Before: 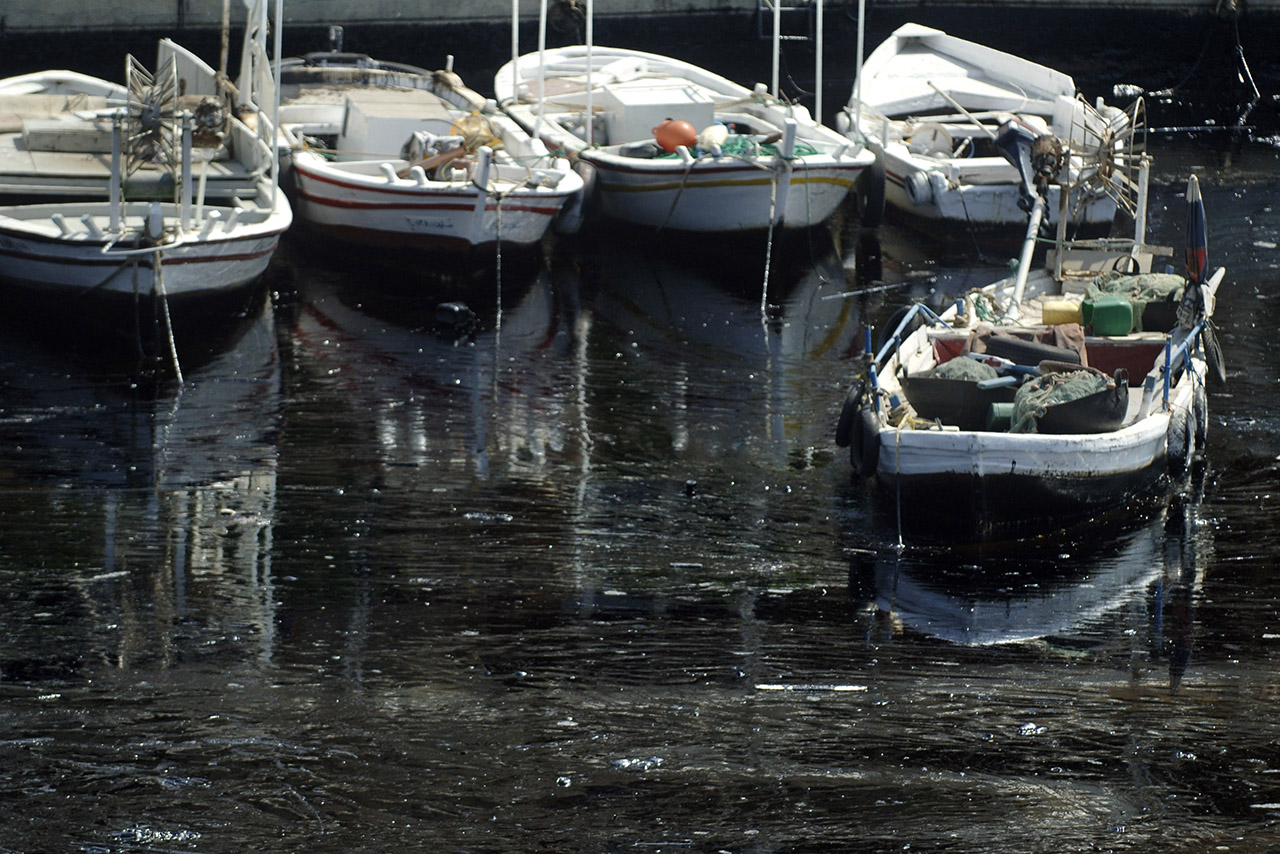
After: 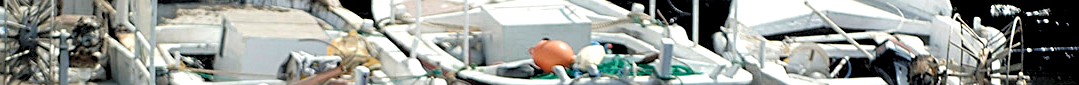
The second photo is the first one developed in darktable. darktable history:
rgb levels: levels [[0.013, 0.434, 0.89], [0, 0.5, 1], [0, 0.5, 1]]
color zones: curves: ch0 [(0, 0.558) (0.143, 0.548) (0.286, 0.447) (0.429, 0.259) (0.571, 0.5) (0.714, 0.5) (0.857, 0.593) (1, 0.558)]; ch1 [(0, 0.543) (0.01, 0.544) (0.12, 0.492) (0.248, 0.458) (0.5, 0.534) (0.748, 0.5) (0.99, 0.469) (1, 0.543)]; ch2 [(0, 0.507) (0.143, 0.522) (0.286, 0.505) (0.429, 0.5) (0.571, 0.5) (0.714, 0.5) (0.857, 0.5) (1, 0.507)]
sharpen: on, module defaults
crop and rotate: left 9.644%, top 9.491%, right 6.021%, bottom 80.509%
